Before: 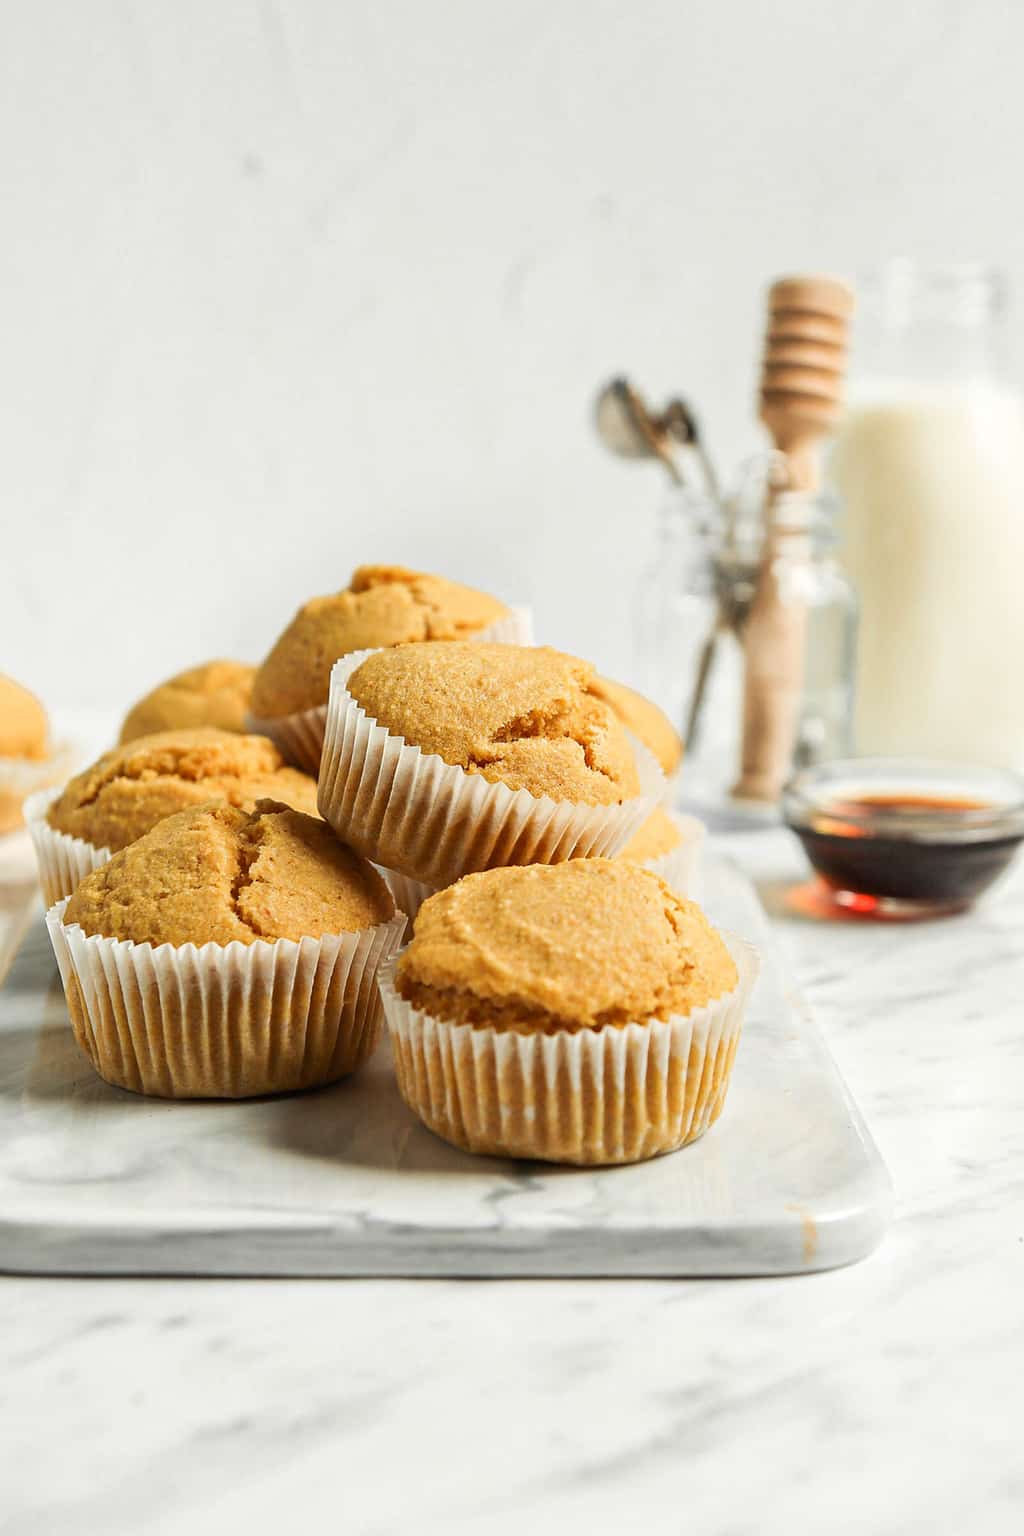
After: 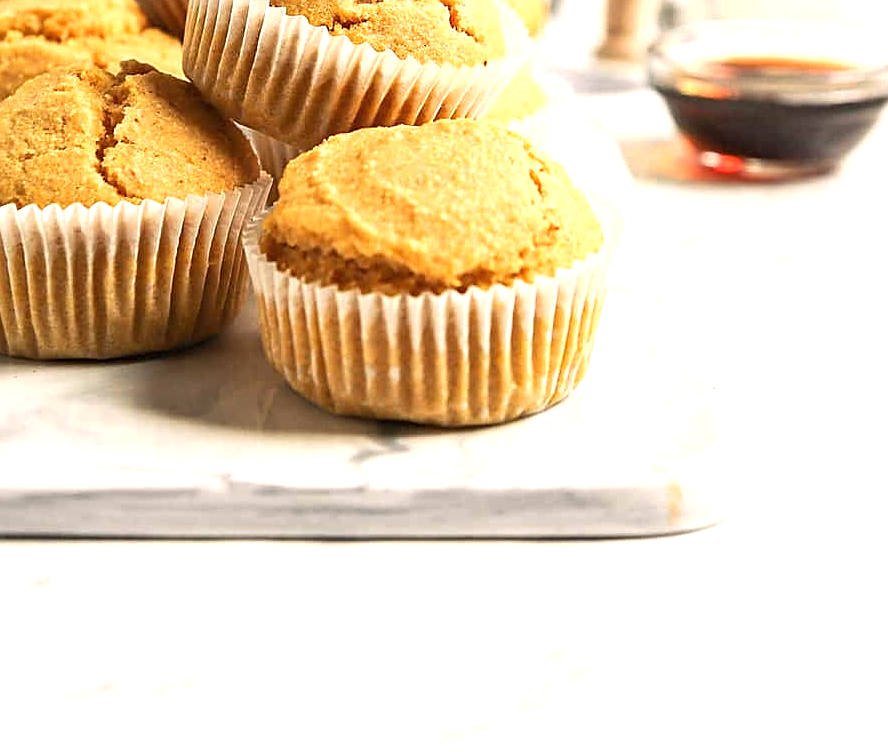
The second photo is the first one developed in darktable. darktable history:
sharpen: on, module defaults
exposure: black level correction 0, exposure 0.69 EV, compensate exposure bias true, compensate highlight preservation false
color correction: highlights a* 5.87, highlights b* 4.68
crop and rotate: left 13.246%, top 48.171%, bottom 2.827%
contrast brightness saturation: saturation -0.057
